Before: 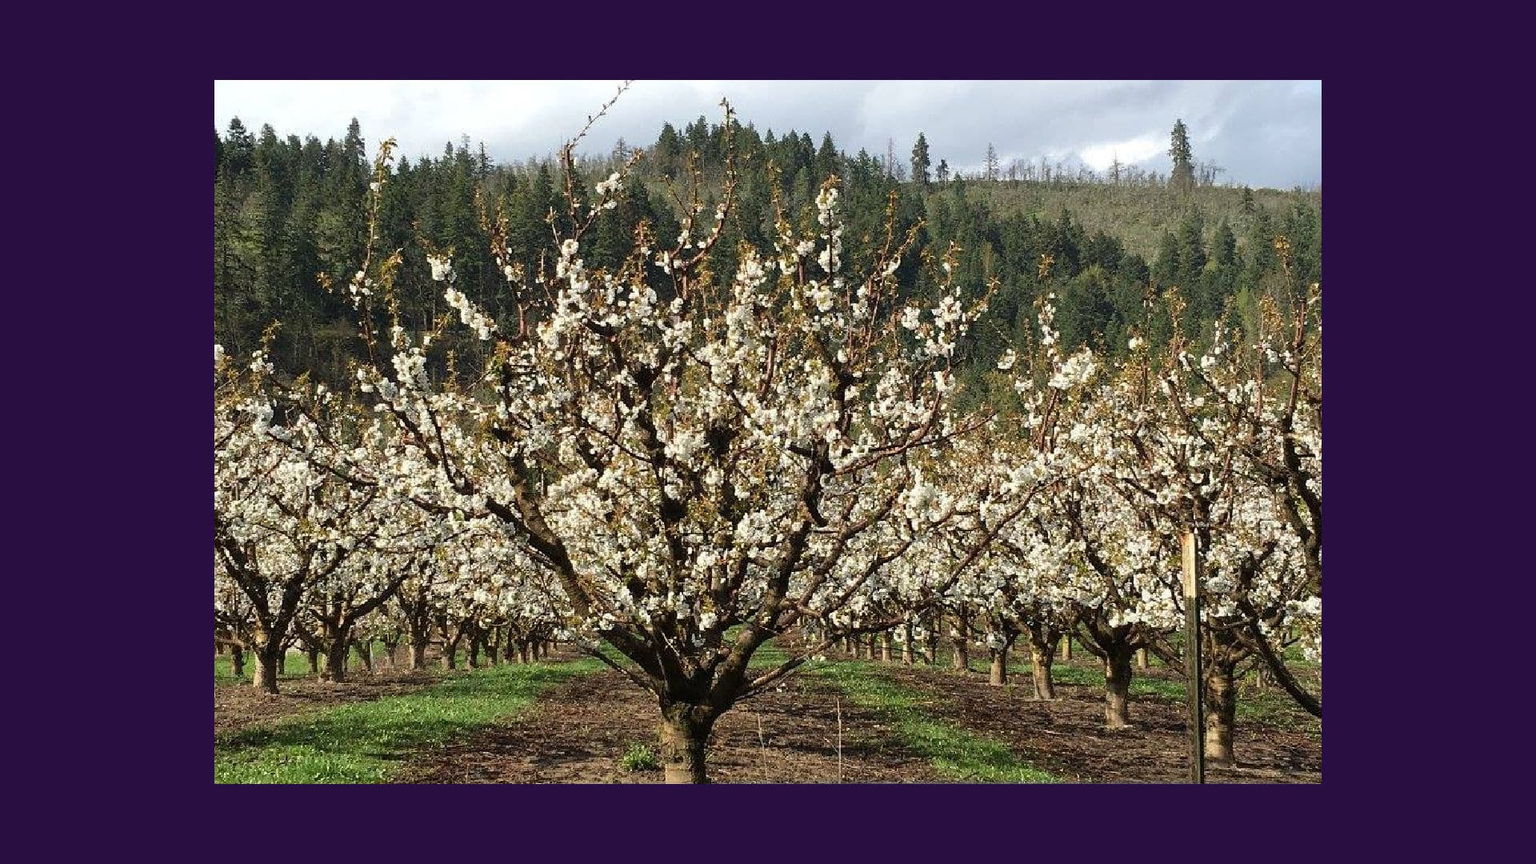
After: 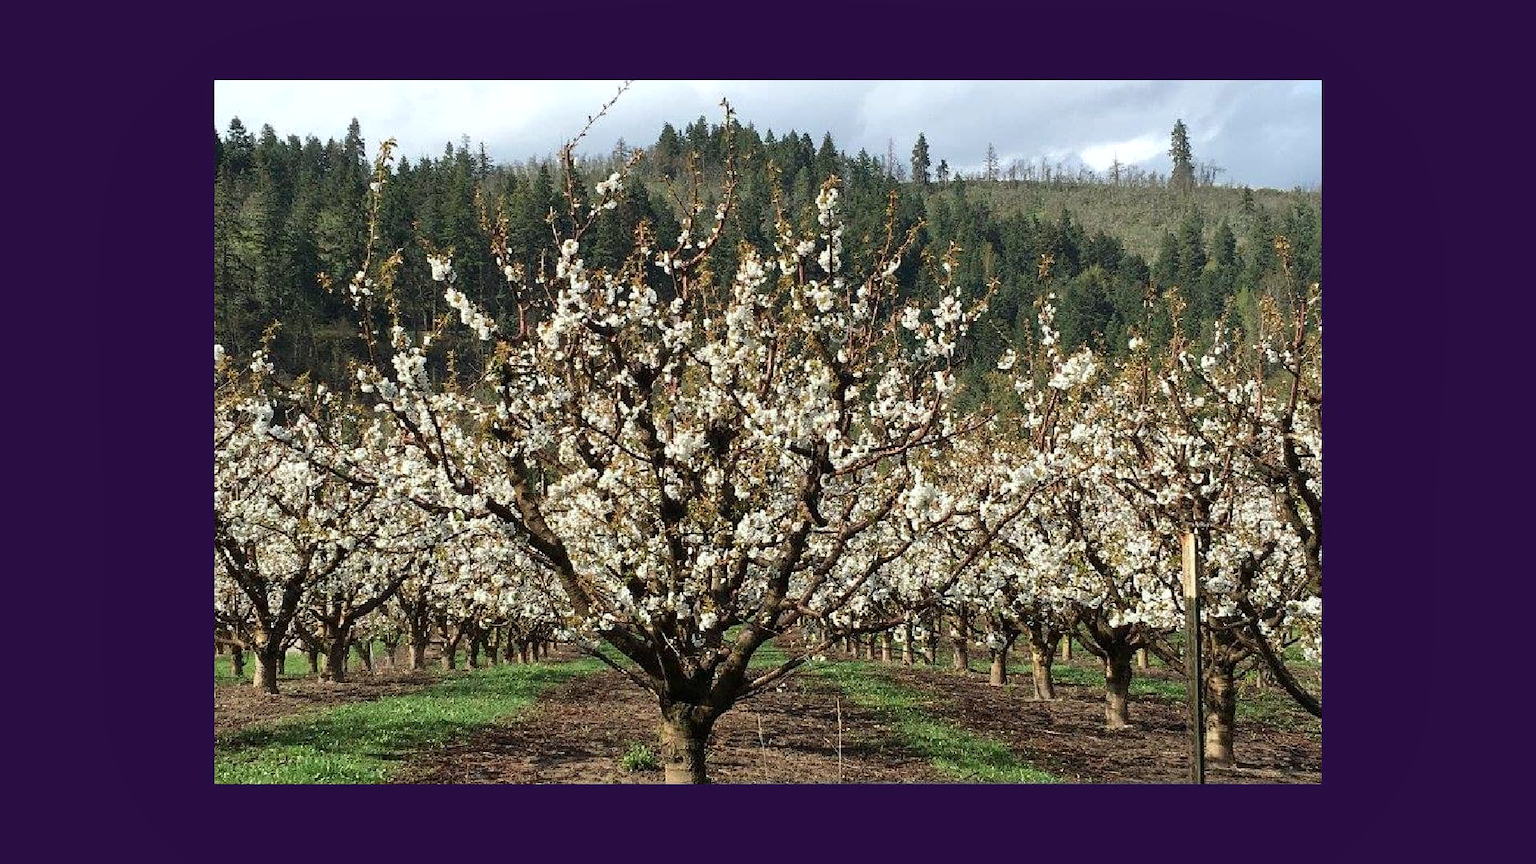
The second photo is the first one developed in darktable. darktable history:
white balance: red 1.045, blue 0.932
color calibration: x 0.37, y 0.382, temperature 4313.32 K
local contrast: mode bilateral grid, contrast 100, coarseness 100, detail 108%, midtone range 0.2
